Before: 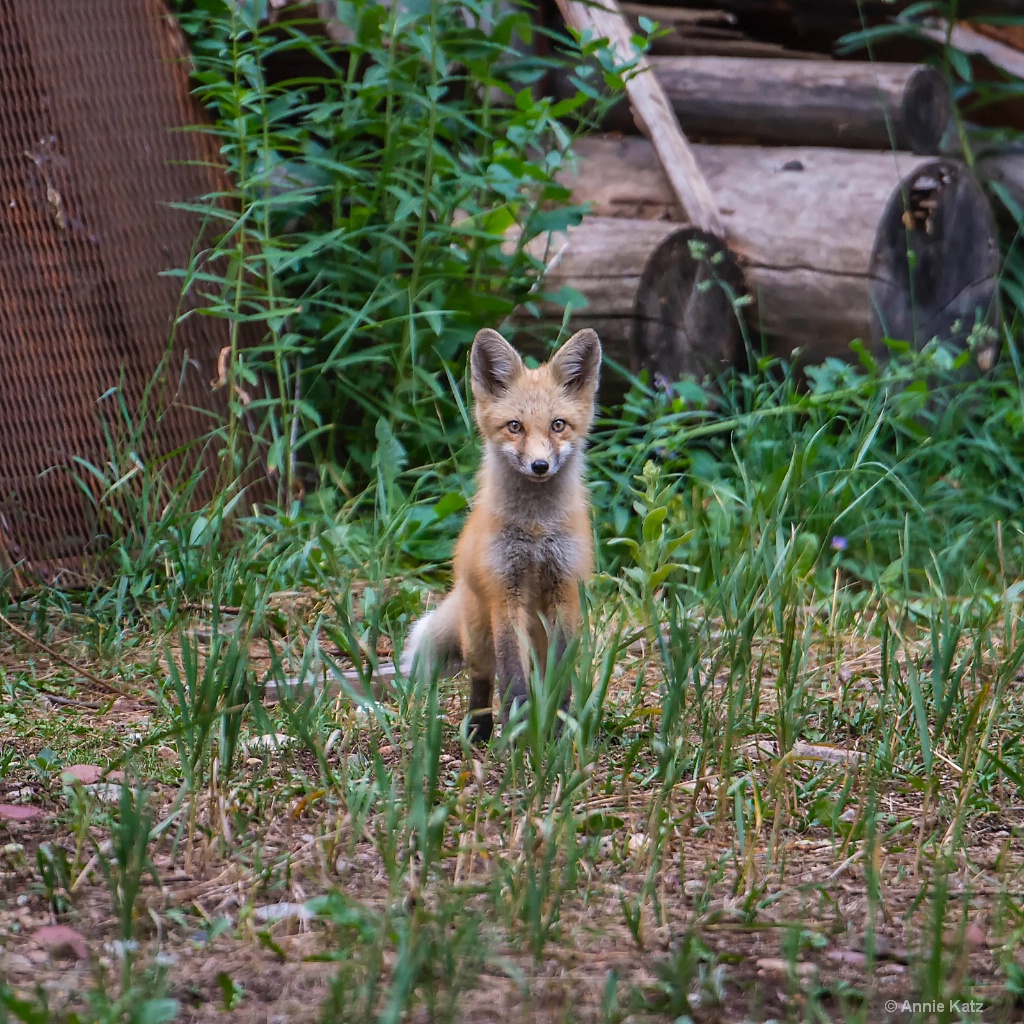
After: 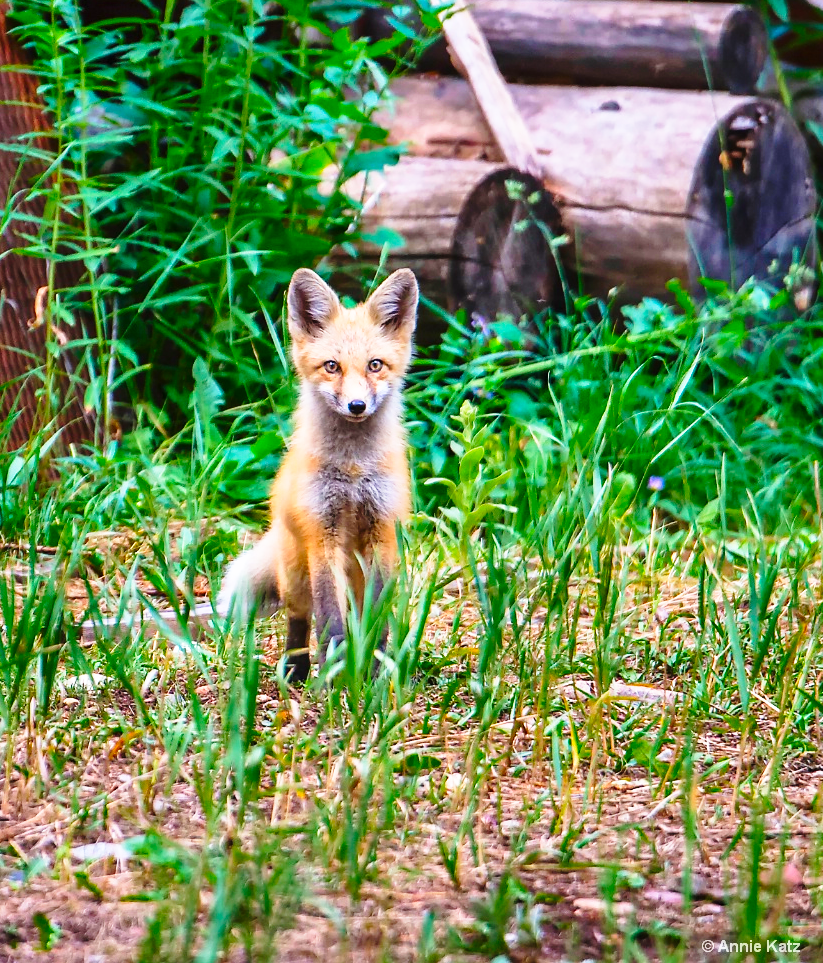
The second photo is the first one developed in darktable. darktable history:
crop and rotate: left 17.88%, top 5.926%, right 1.664%
base curve: curves: ch0 [(0, 0) (0.026, 0.03) (0.109, 0.232) (0.351, 0.748) (0.669, 0.968) (1, 1)], preserve colors none
contrast brightness saturation: saturation 0.492
